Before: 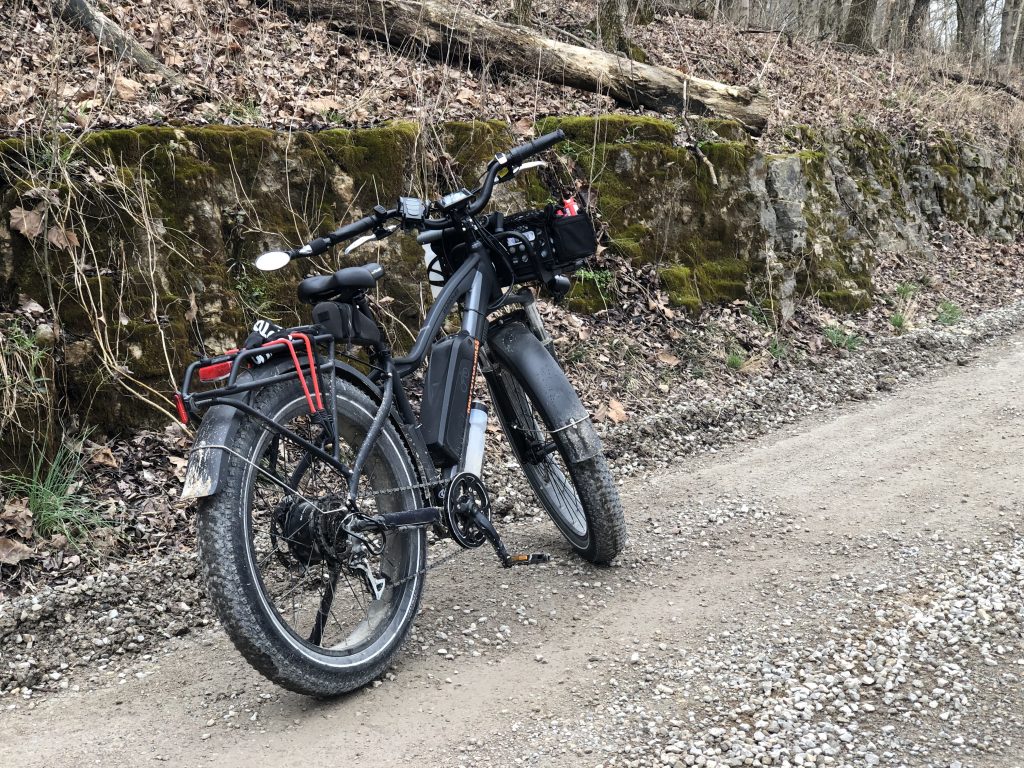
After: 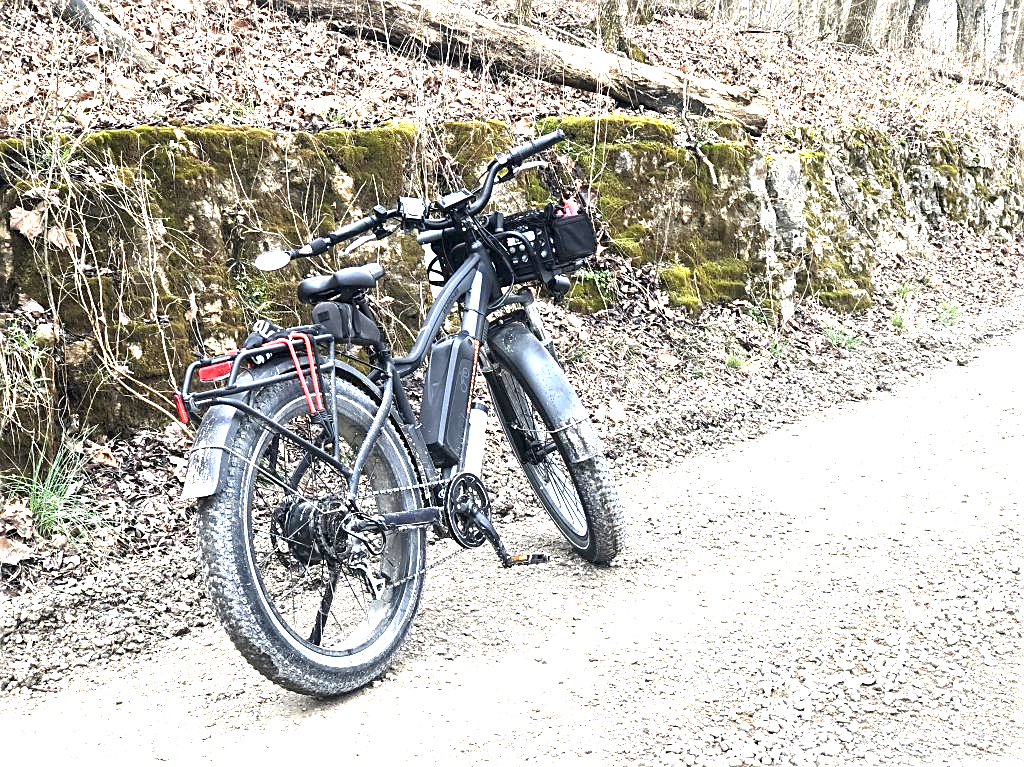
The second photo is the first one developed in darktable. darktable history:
exposure: black level correction 0, exposure 1.989 EV, compensate highlight preservation false
sharpen: on, module defaults
crop: bottom 0.076%
